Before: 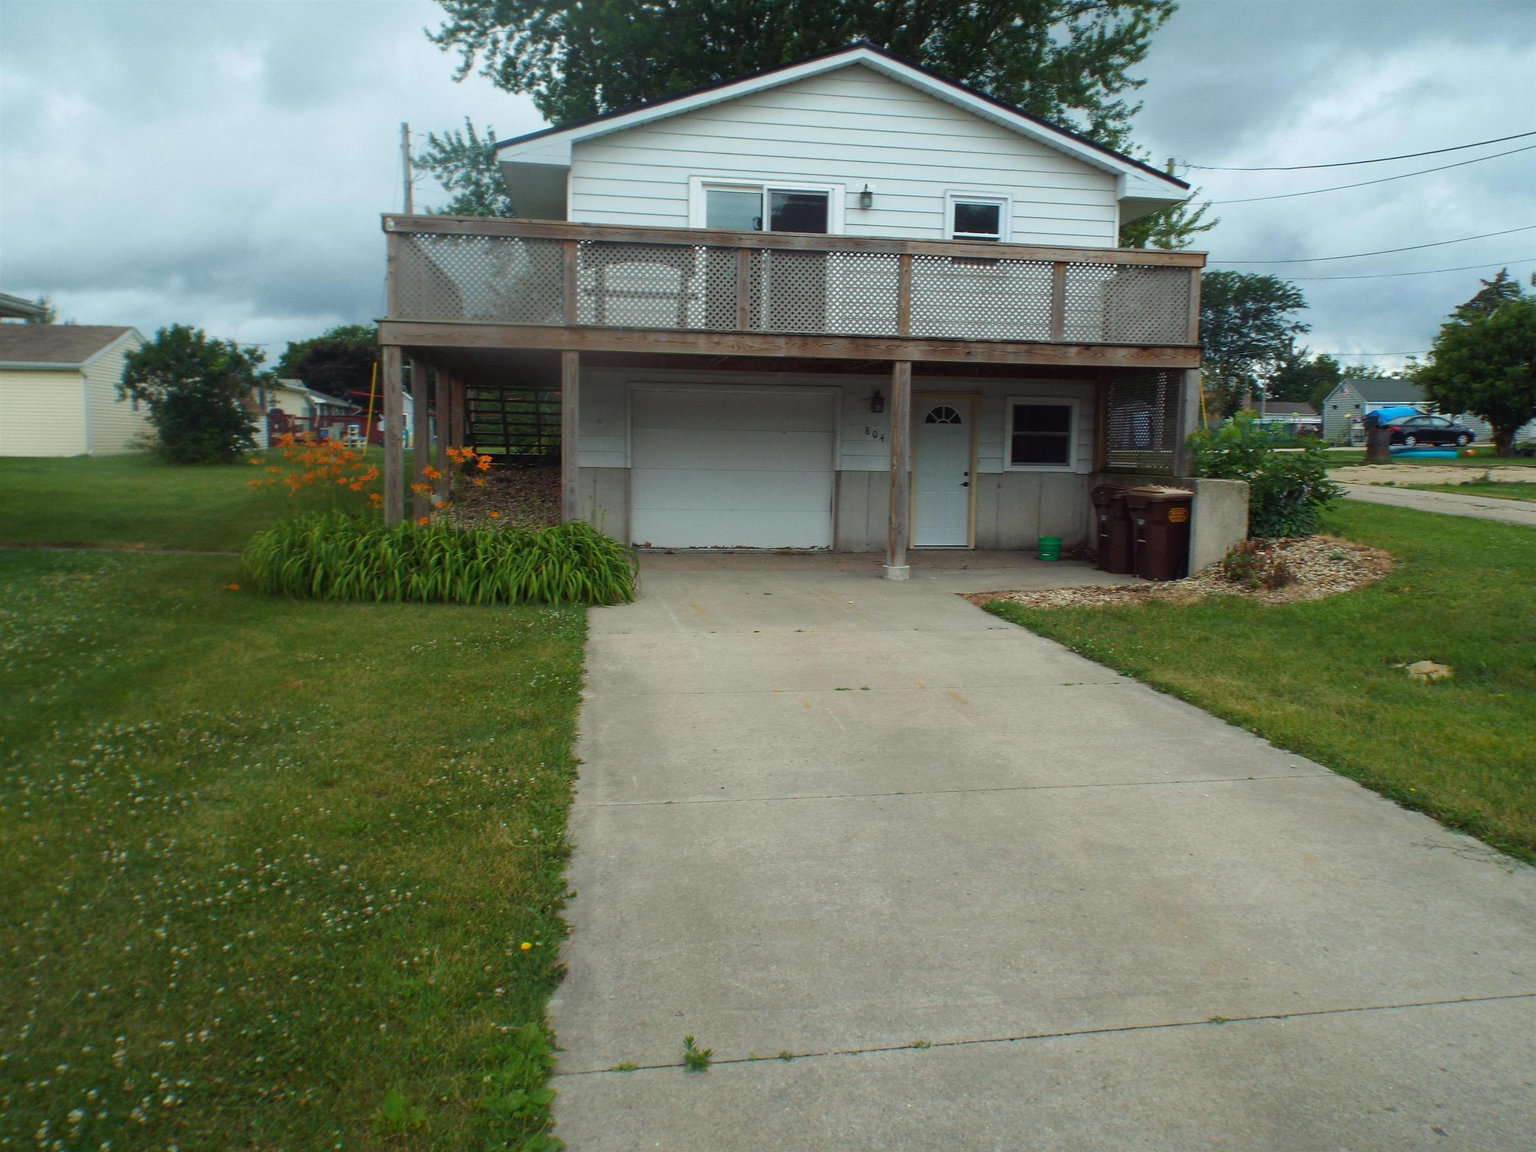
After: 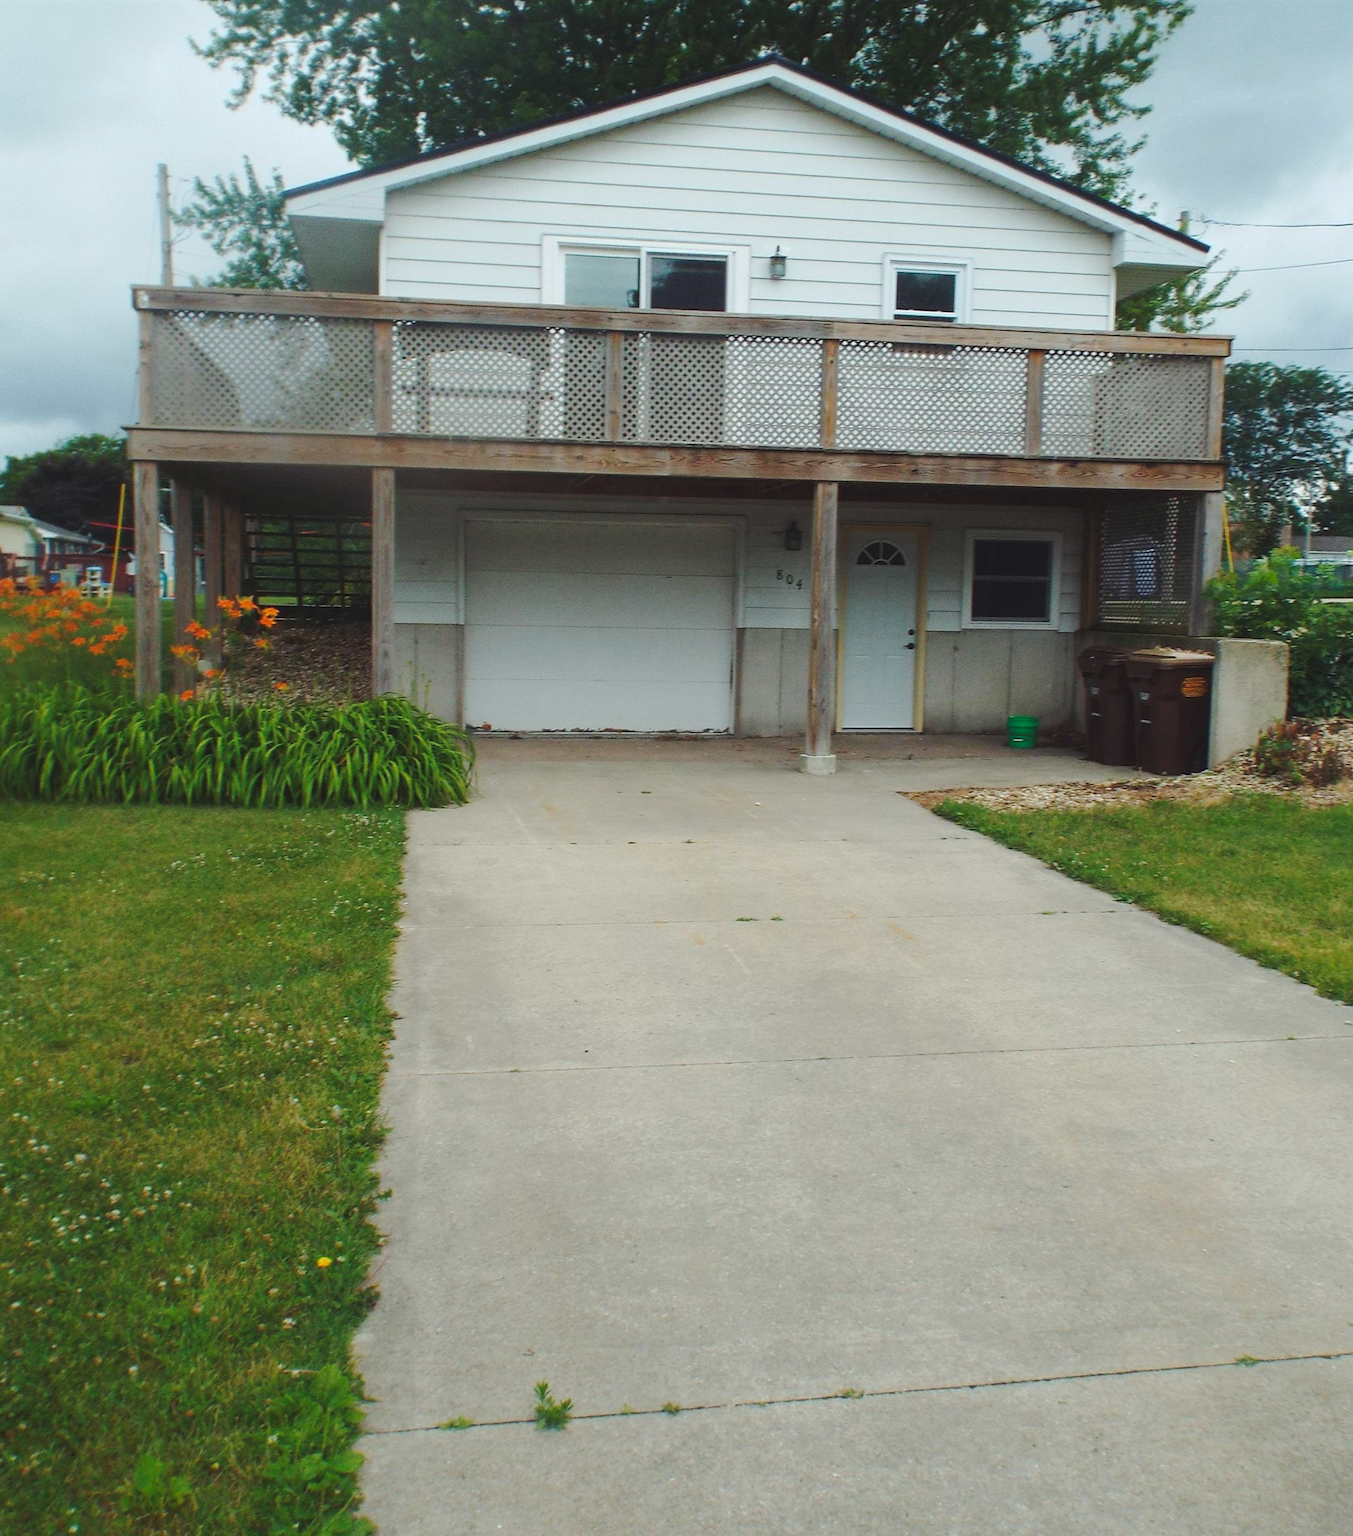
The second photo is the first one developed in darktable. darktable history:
crop and rotate: left 18.442%, right 15.508%
tone equalizer: on, module defaults
tone curve: curves: ch0 [(0, 0) (0.003, 0.06) (0.011, 0.071) (0.025, 0.085) (0.044, 0.104) (0.069, 0.123) (0.1, 0.146) (0.136, 0.167) (0.177, 0.205) (0.224, 0.248) (0.277, 0.309) (0.335, 0.384) (0.399, 0.467) (0.468, 0.553) (0.543, 0.633) (0.623, 0.698) (0.709, 0.769) (0.801, 0.841) (0.898, 0.912) (1, 1)], preserve colors none
